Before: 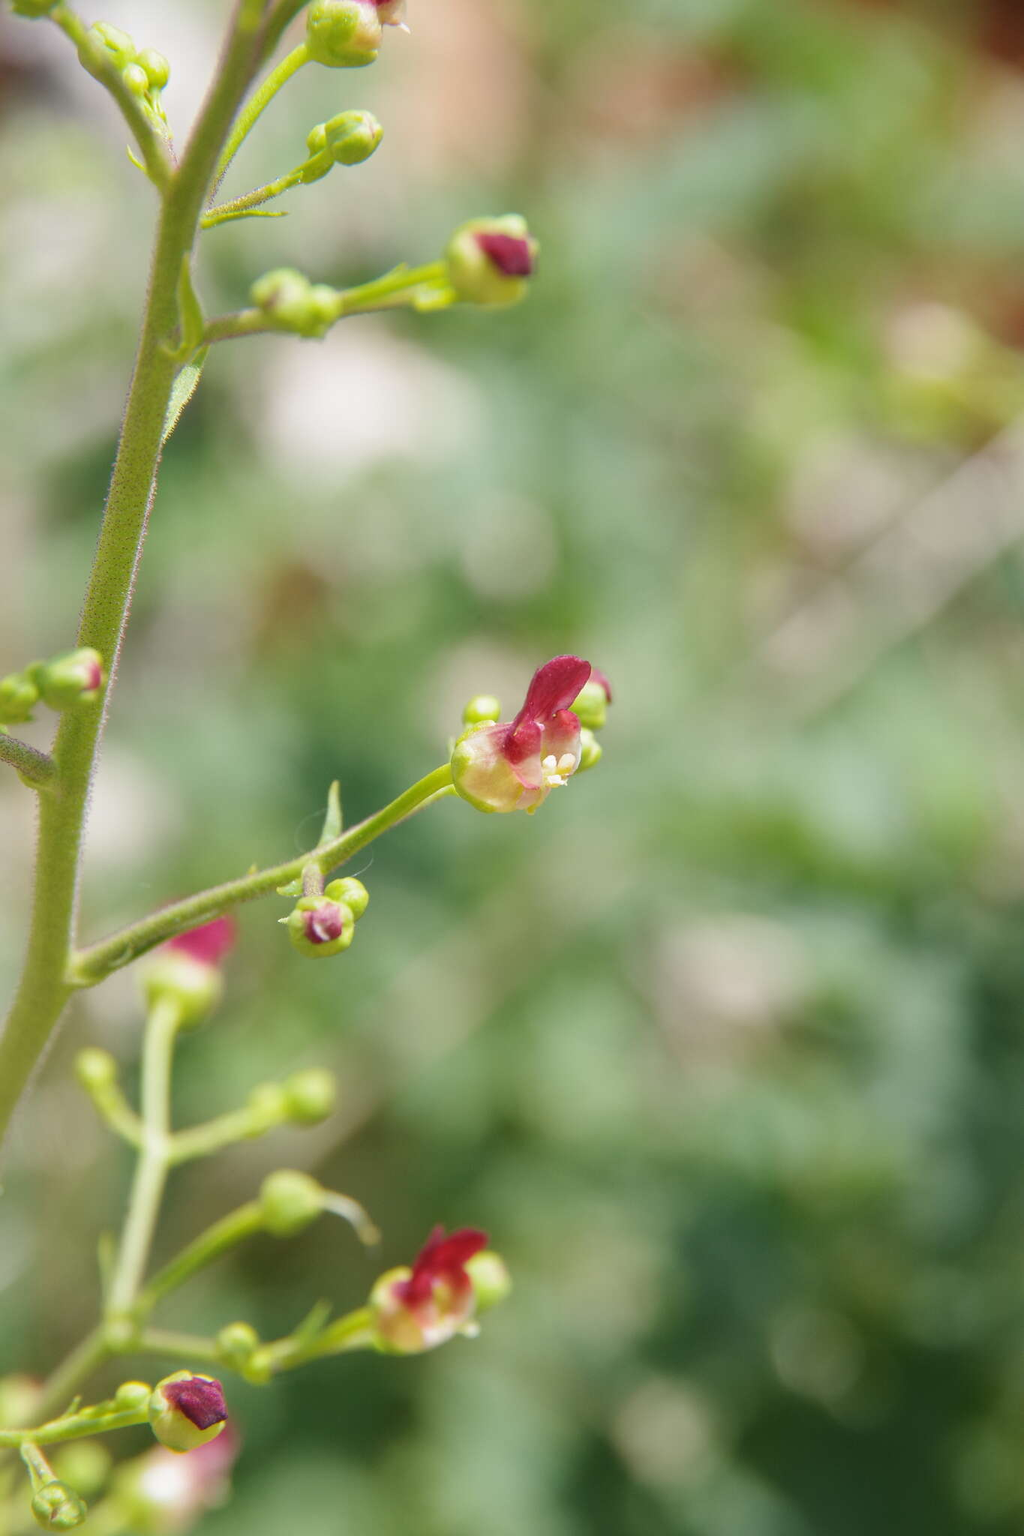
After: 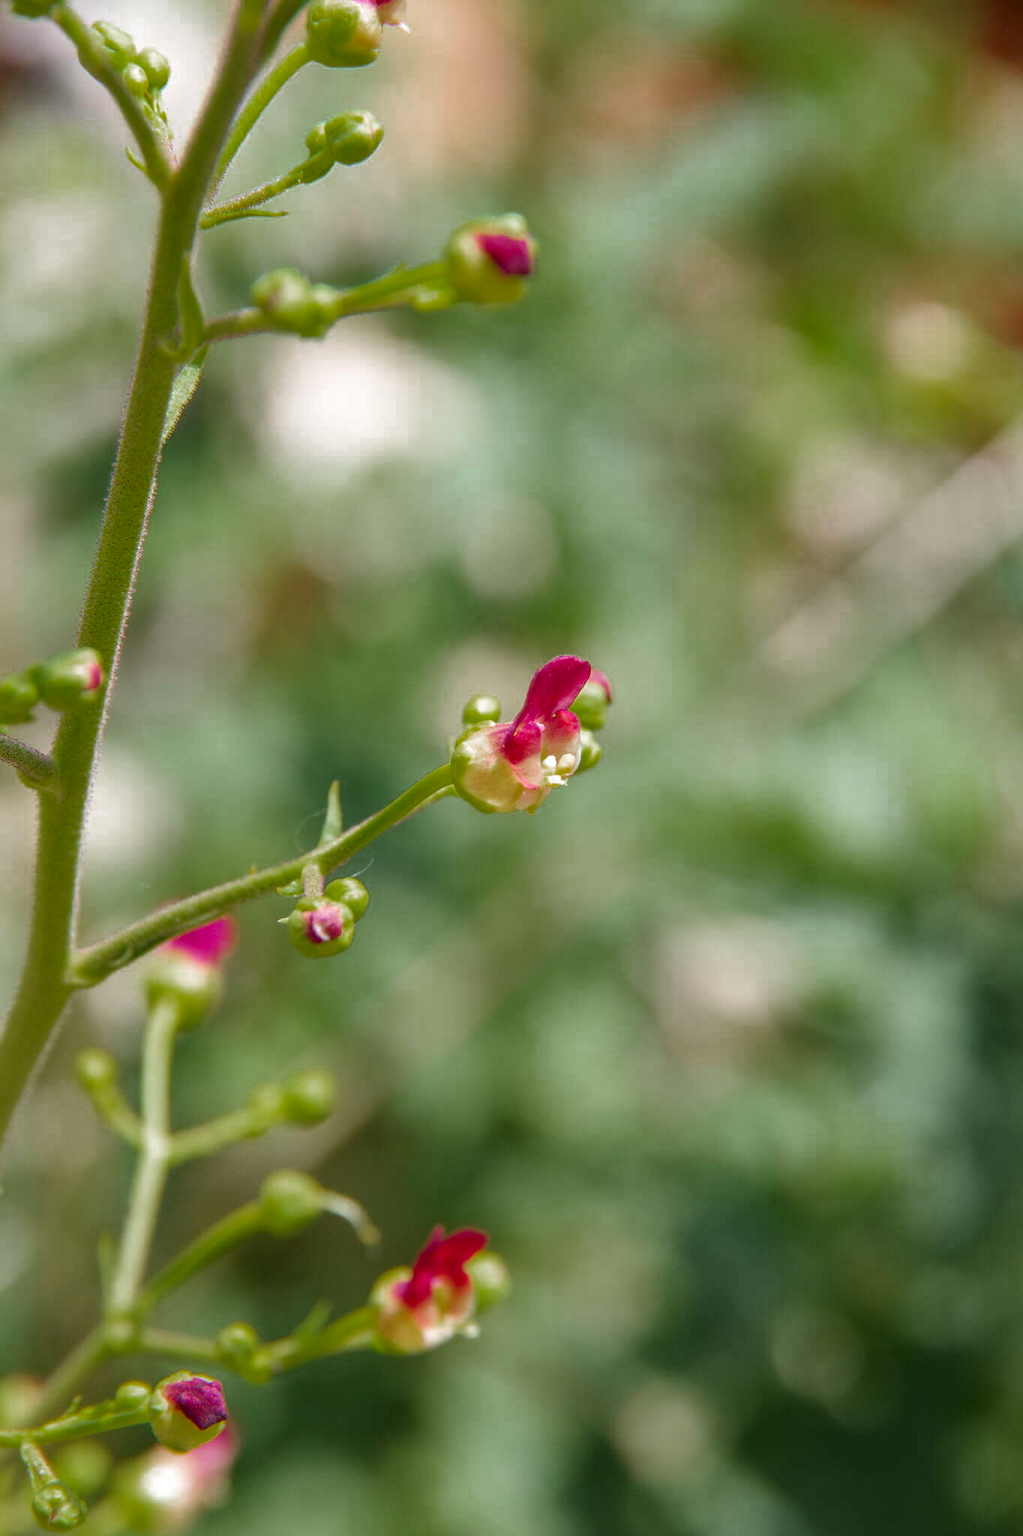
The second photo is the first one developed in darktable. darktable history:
velvia: strength 9.67%
color zones: curves: ch0 [(0, 0.48) (0.209, 0.398) (0.305, 0.332) (0.429, 0.493) (0.571, 0.5) (0.714, 0.5) (0.857, 0.5) (1, 0.48)]; ch1 [(0, 0.633) (0.143, 0.586) (0.286, 0.489) (0.429, 0.448) (0.571, 0.31) (0.714, 0.335) (0.857, 0.492) (1, 0.633)]; ch2 [(0, 0.448) (0.143, 0.498) (0.286, 0.5) (0.429, 0.5) (0.571, 0.5) (0.714, 0.5) (0.857, 0.5) (1, 0.448)]
local contrast: detail 130%
